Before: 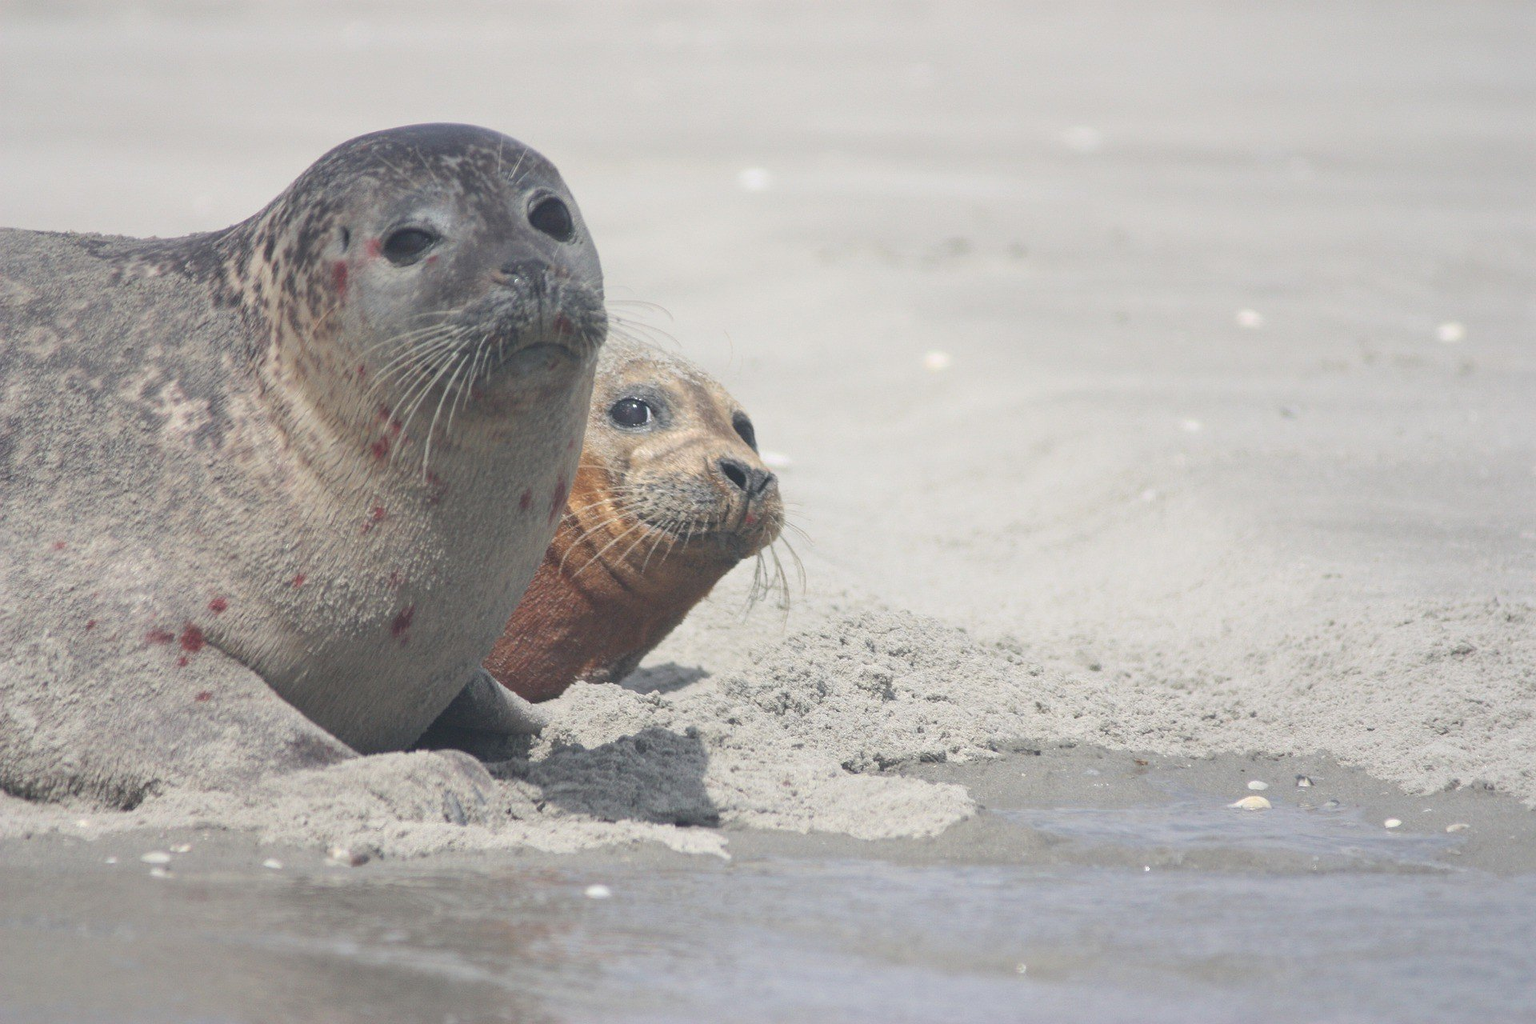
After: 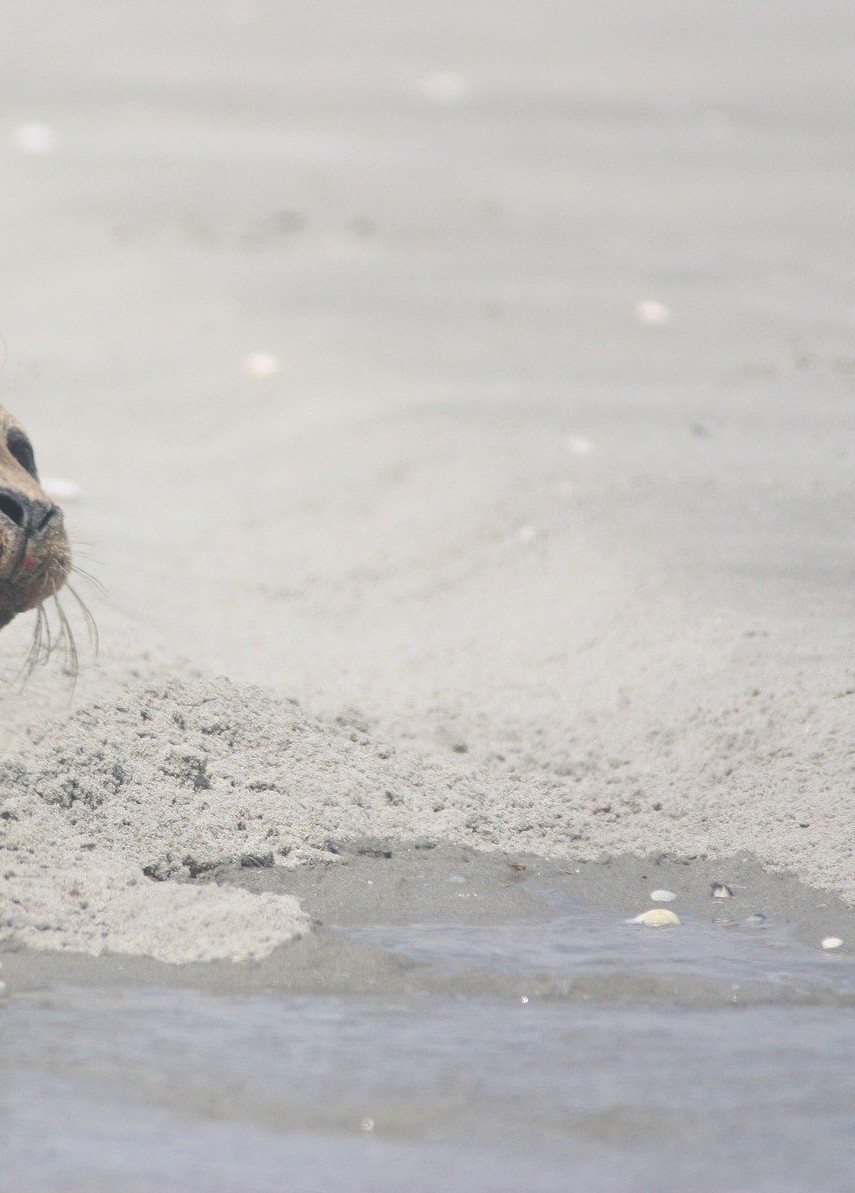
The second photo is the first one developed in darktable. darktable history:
tone equalizer: edges refinement/feathering 500, mask exposure compensation -1.57 EV, preserve details guided filter
crop: left 47.35%, top 6.776%, right 8.097%
